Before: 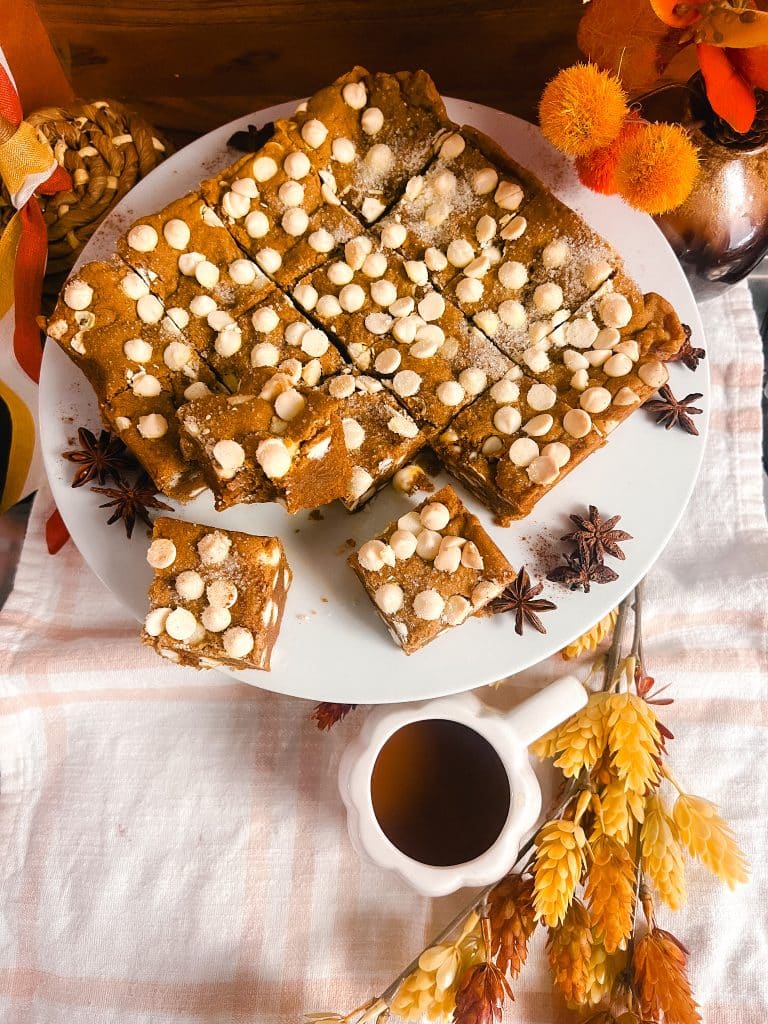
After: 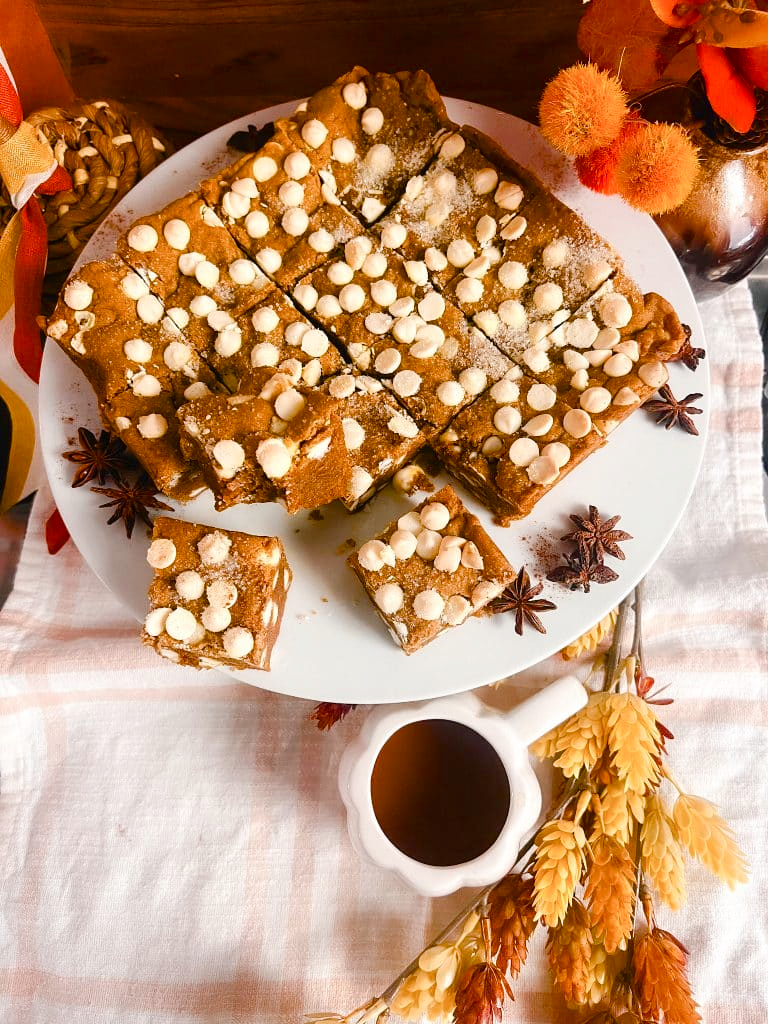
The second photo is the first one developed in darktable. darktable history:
contrast brightness saturation: contrast 0.105, brightness 0.031, saturation 0.088
color balance rgb: perceptual saturation grading › global saturation 25.05%, perceptual saturation grading › highlights -50.309%, perceptual saturation grading › shadows 31.227%
